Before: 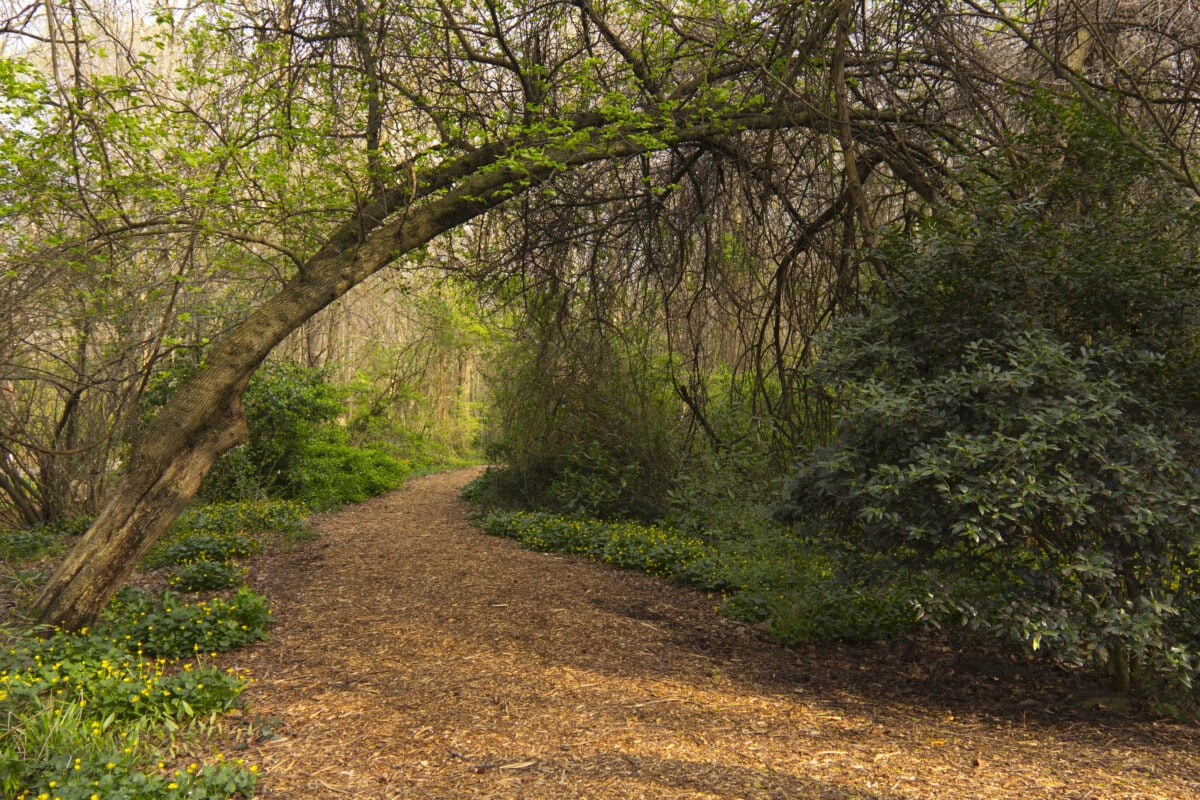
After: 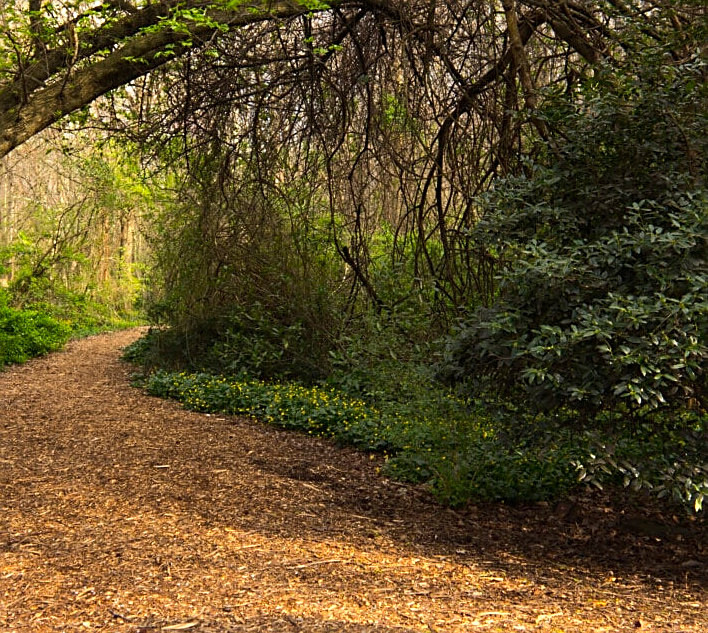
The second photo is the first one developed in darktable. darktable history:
sharpen: on, module defaults
crop and rotate: left 28.169%, top 17.448%, right 12.817%, bottom 3.307%
tone equalizer: -8 EV -0.394 EV, -7 EV -0.41 EV, -6 EV -0.333 EV, -5 EV -0.24 EV, -3 EV 0.231 EV, -2 EV 0.309 EV, -1 EV 0.392 EV, +0 EV 0.441 EV, edges refinement/feathering 500, mask exposure compensation -1.57 EV, preserve details no
